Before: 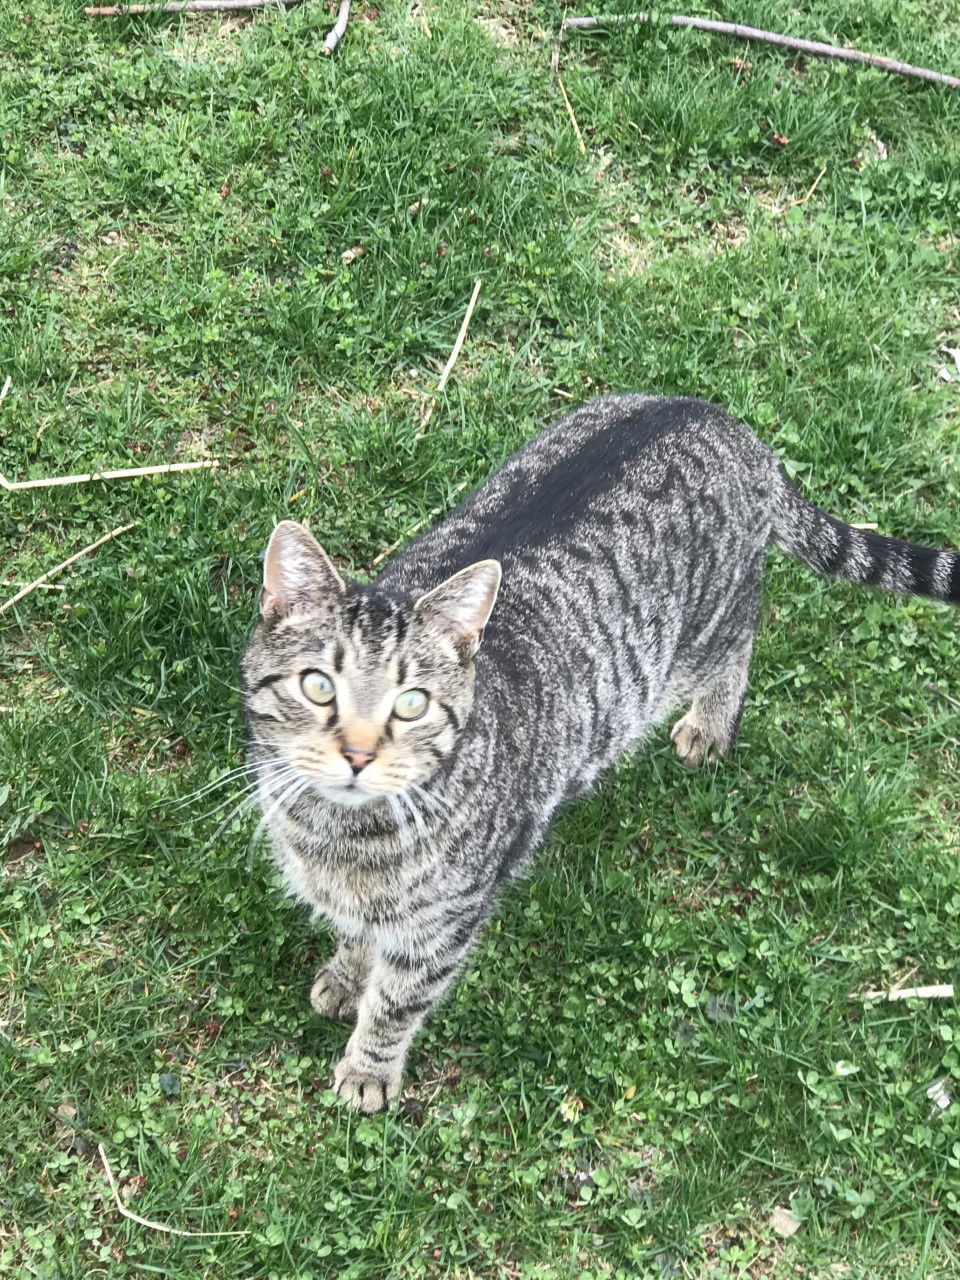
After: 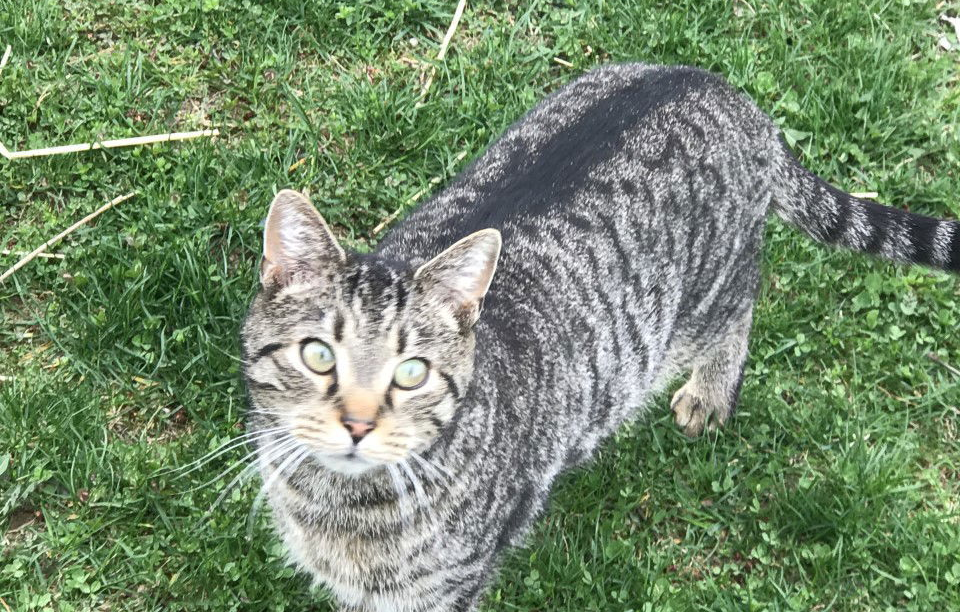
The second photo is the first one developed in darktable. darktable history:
crop and rotate: top 25.885%, bottom 26.286%
